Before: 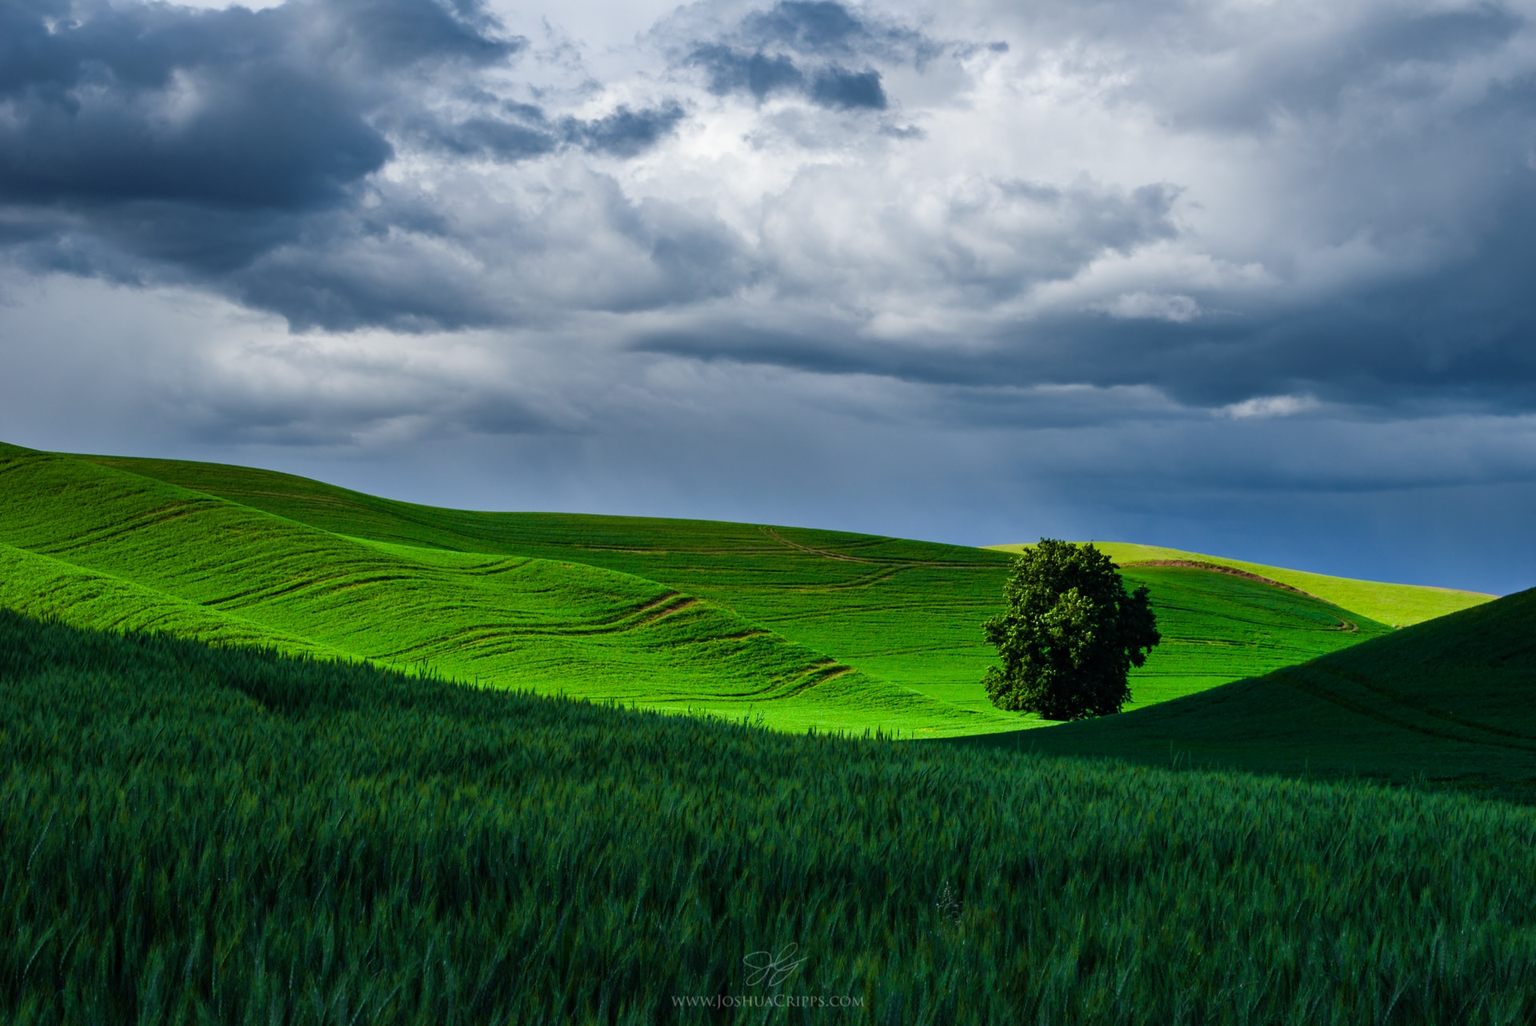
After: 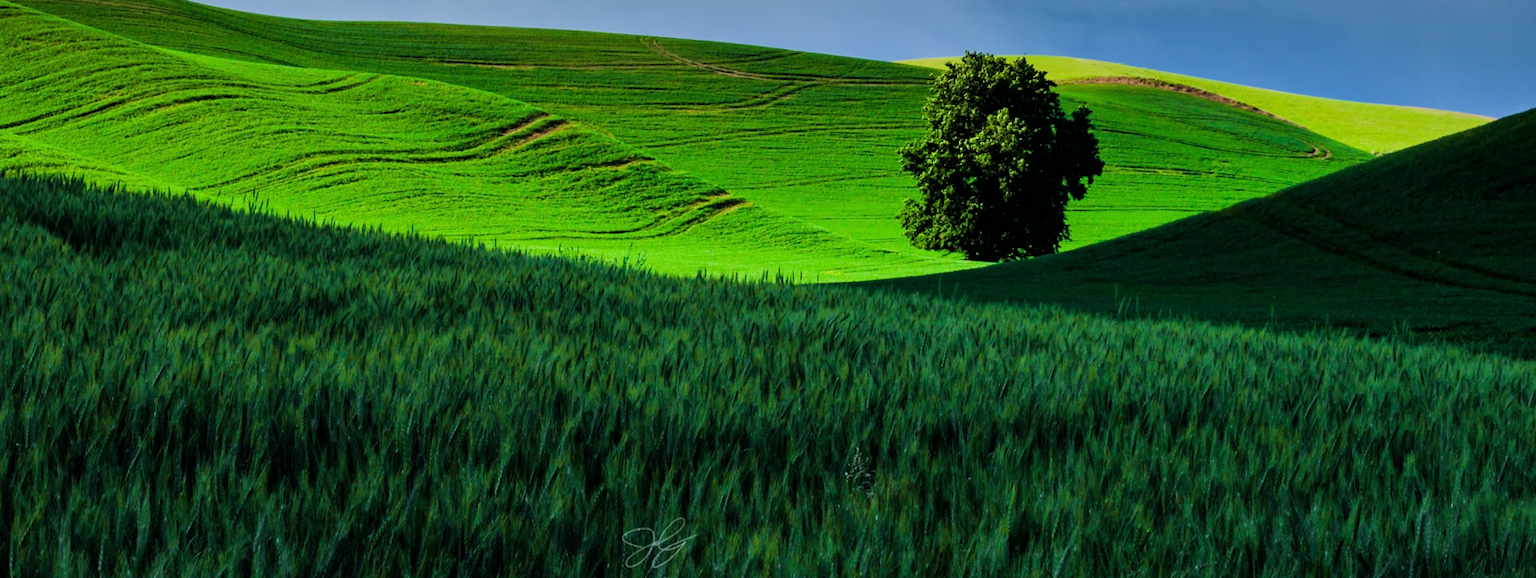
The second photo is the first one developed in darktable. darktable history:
exposure: black level correction 0, exposure 0.7 EV, compensate exposure bias true, compensate highlight preservation false
crop and rotate: left 13.306%, top 48.129%, bottom 2.928%
filmic rgb: black relative exposure -7.48 EV, white relative exposure 4.83 EV, hardness 3.4, color science v6 (2022)
